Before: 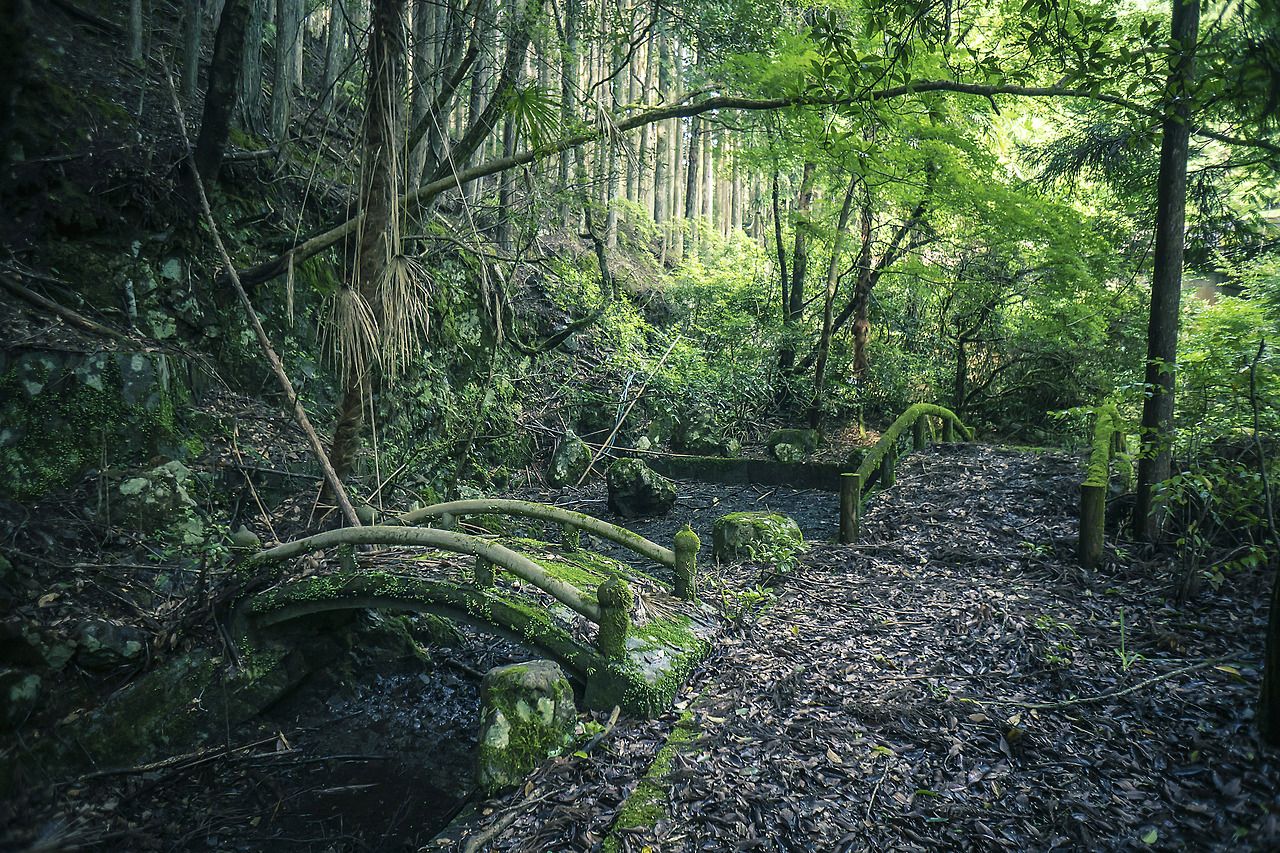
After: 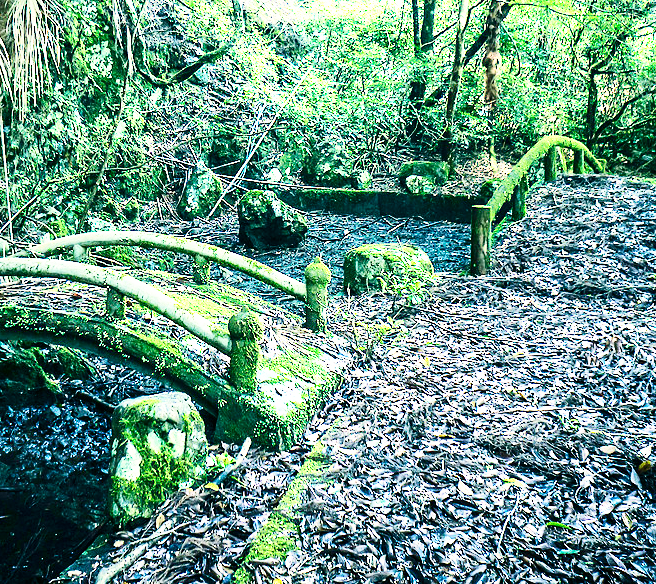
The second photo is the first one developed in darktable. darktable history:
crop and rotate: left 28.869%, top 31.462%, right 19.838%
base curve: curves: ch0 [(0, 0) (0.007, 0.004) (0.027, 0.03) (0.046, 0.07) (0.207, 0.54) (0.442, 0.872) (0.673, 0.972) (1, 1)], preserve colors none
contrast brightness saturation: contrast 0.223
exposure: black level correction 0, exposure 1.102 EV, compensate highlight preservation false
